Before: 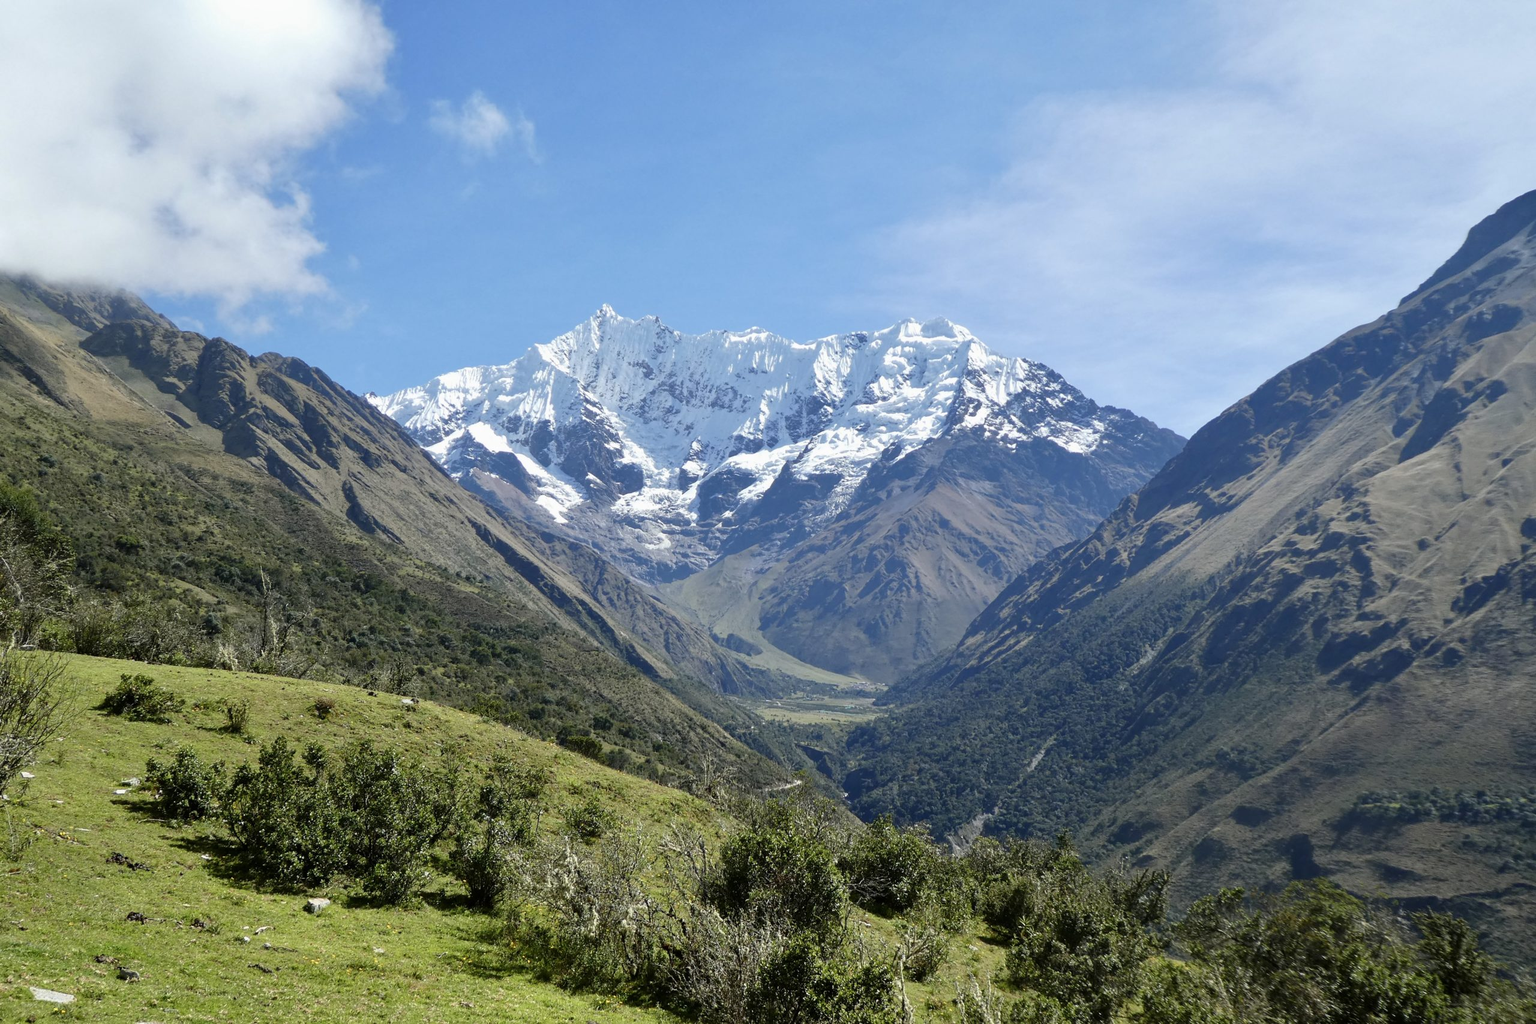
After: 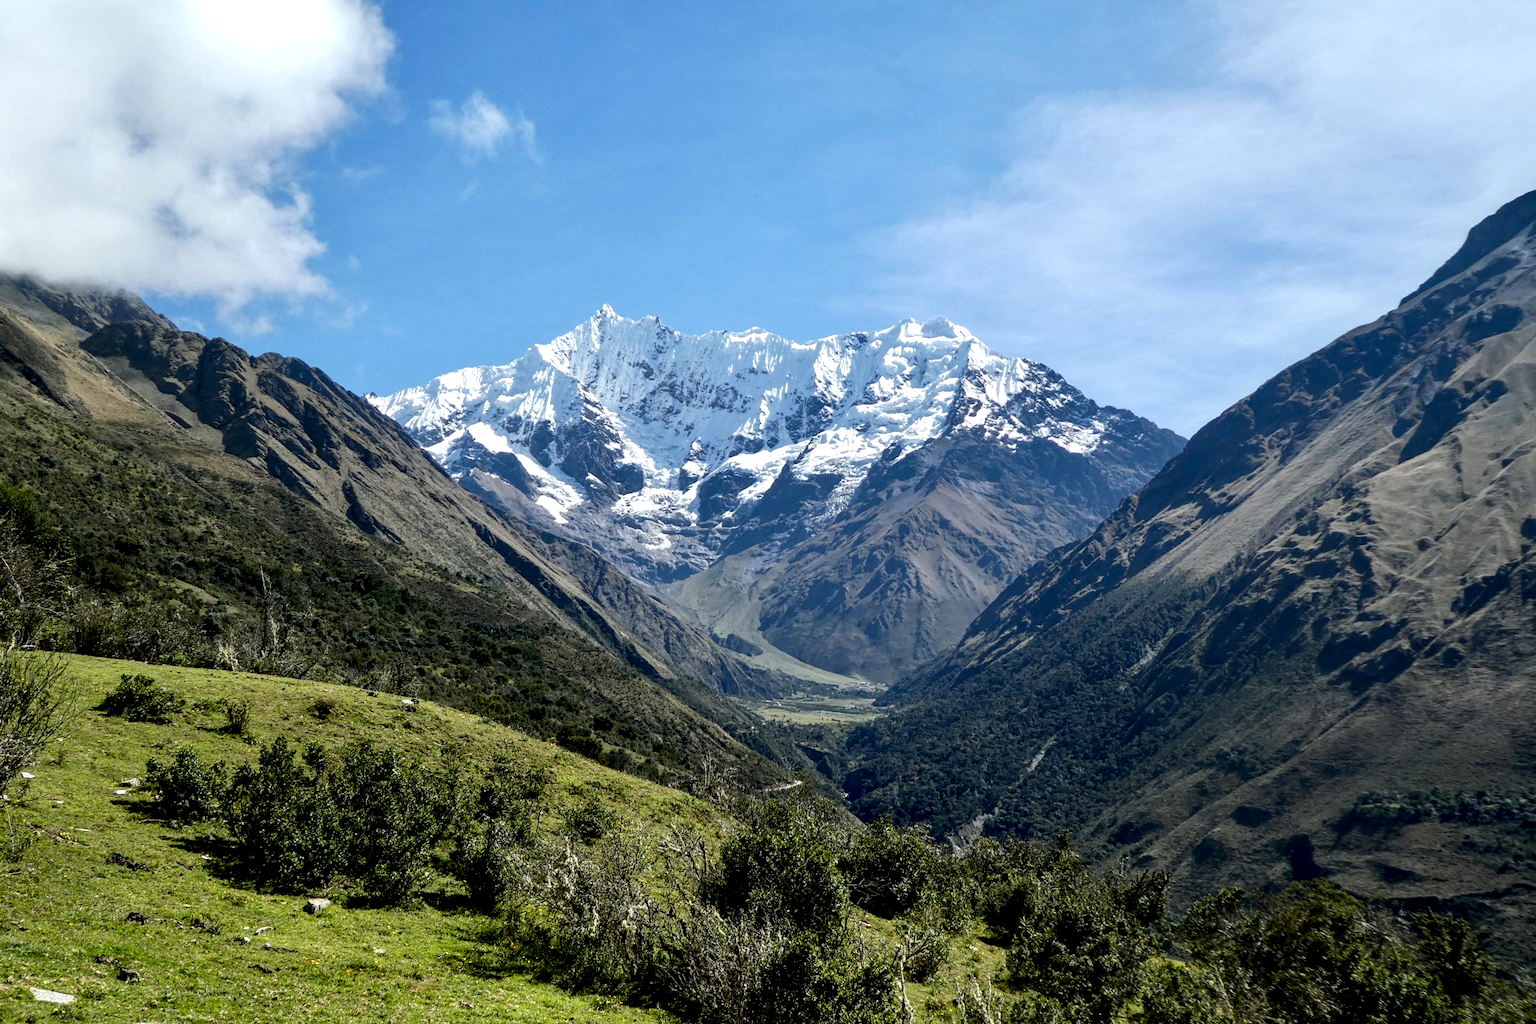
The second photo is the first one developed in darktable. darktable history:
local contrast: shadows 94%
tone equalizer: -8 EV -0.75 EV, -7 EV -0.7 EV, -6 EV -0.6 EV, -5 EV -0.4 EV, -3 EV 0.4 EV, -2 EV 0.6 EV, -1 EV 0.7 EV, +0 EV 0.75 EV, edges refinement/feathering 500, mask exposure compensation -1.57 EV, preserve details no
exposure: black level correction 0.011, exposure -0.478 EV, compensate highlight preservation false
